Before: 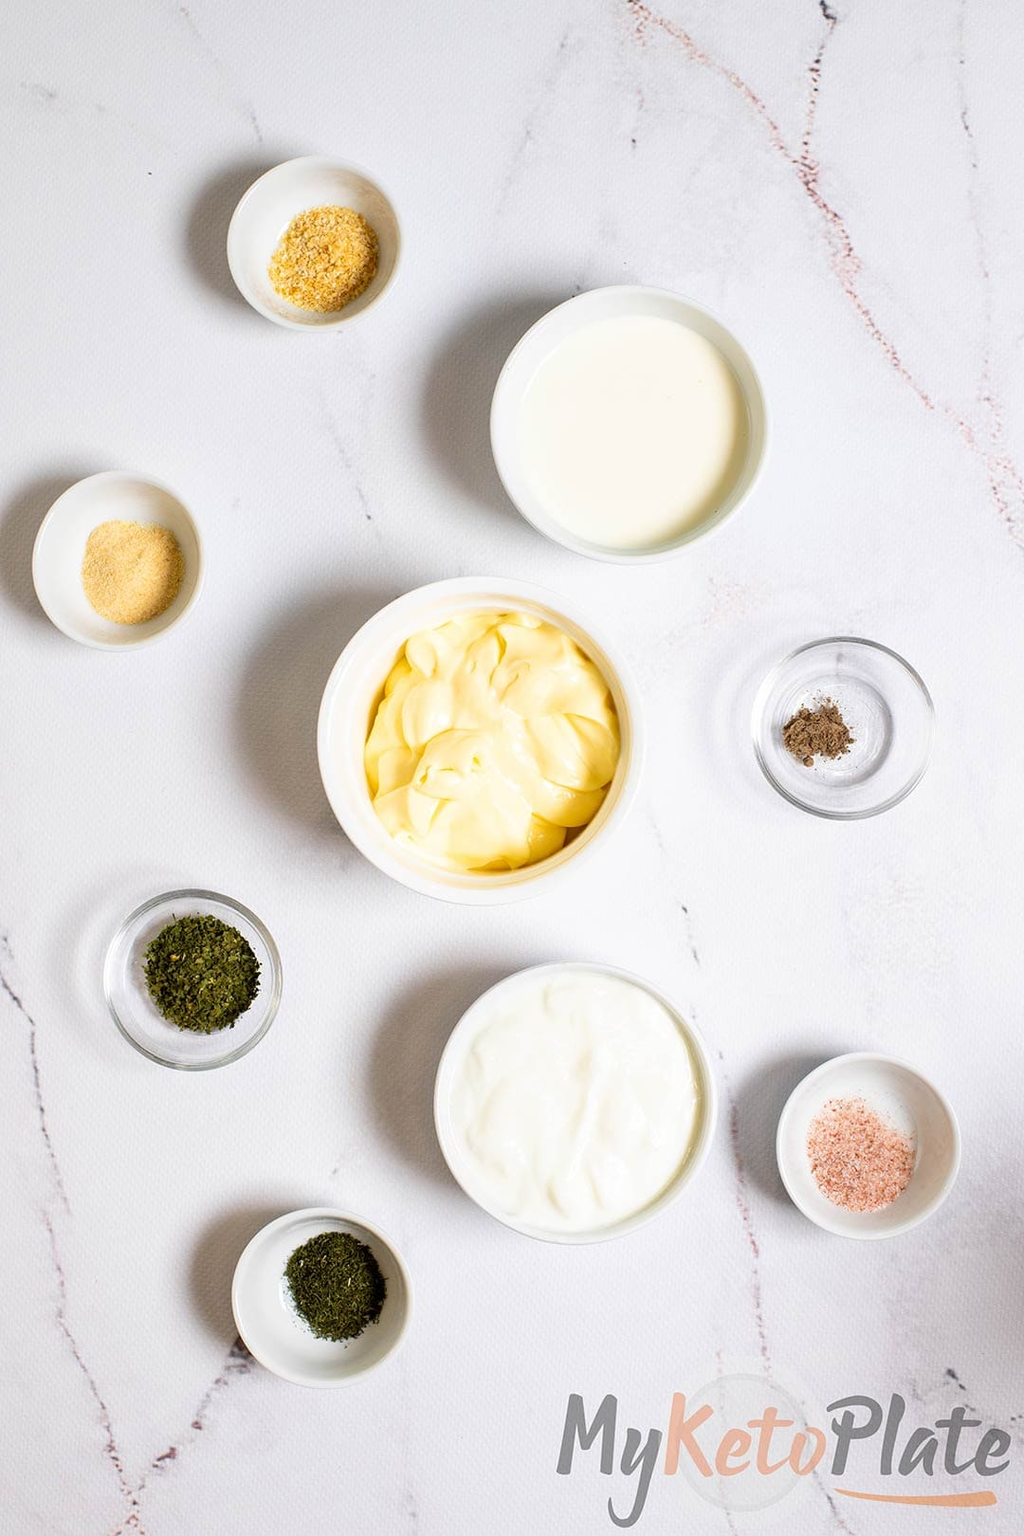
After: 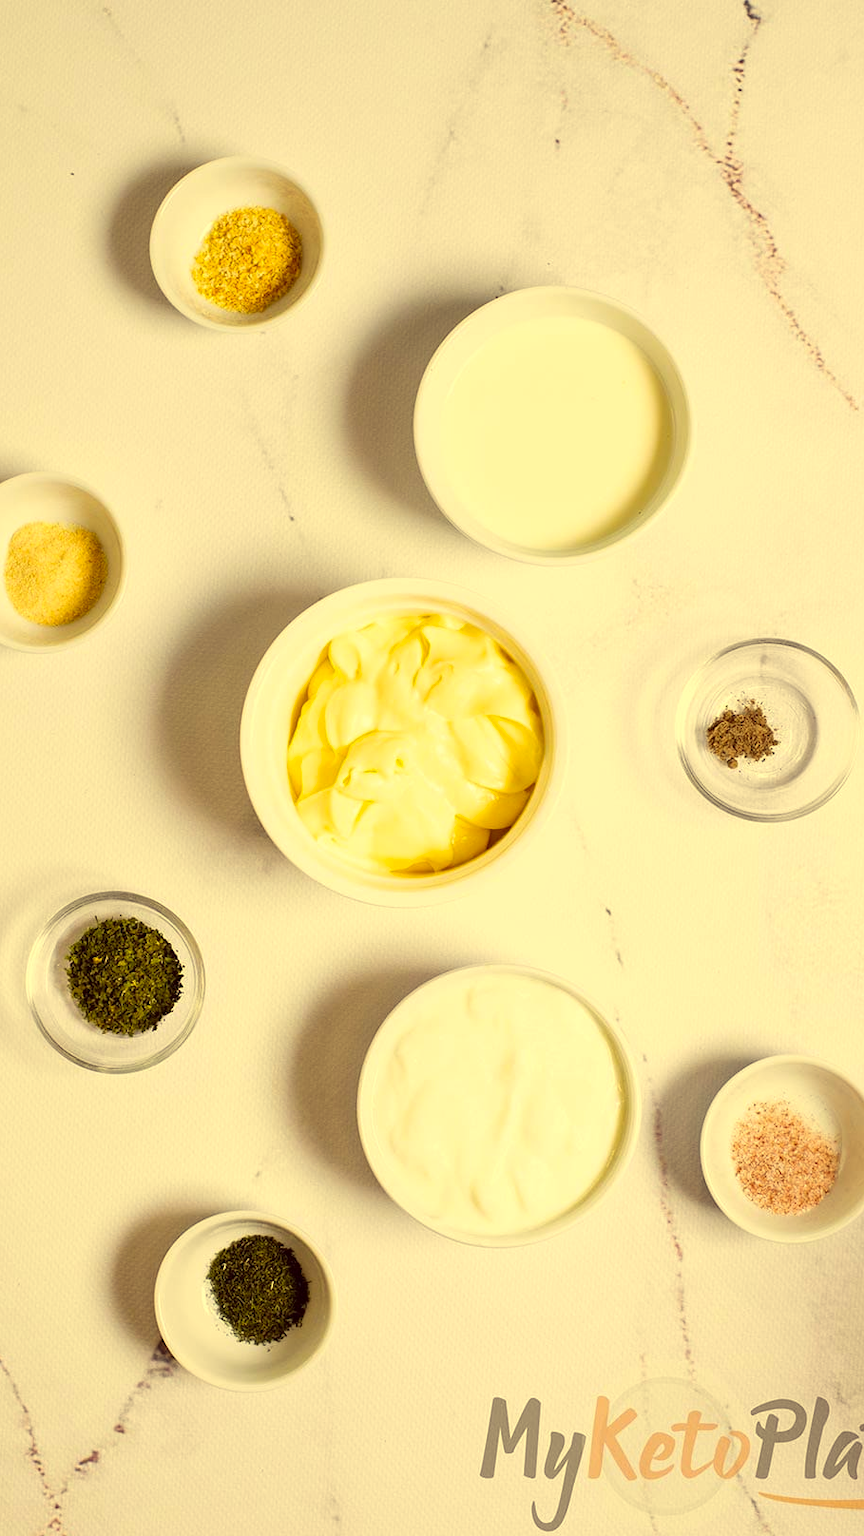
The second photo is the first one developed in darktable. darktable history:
color correction: highlights a* -0.482, highlights b* 40, shadows a* 9.8, shadows b* -0.161
crop: left 7.598%, right 7.873%
